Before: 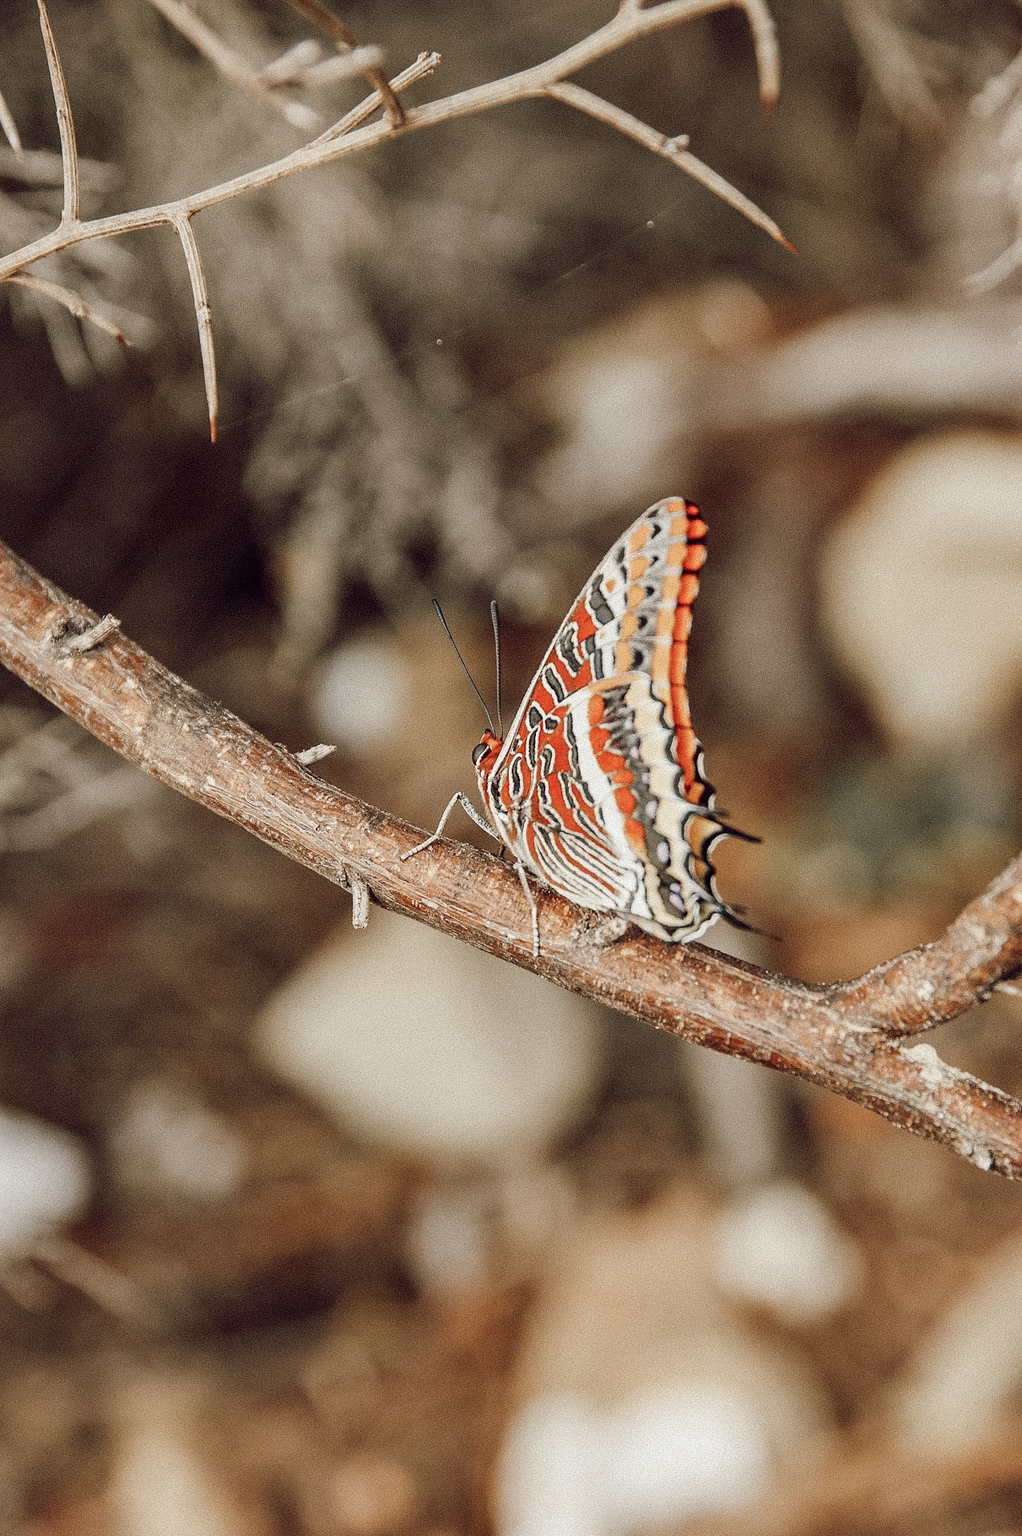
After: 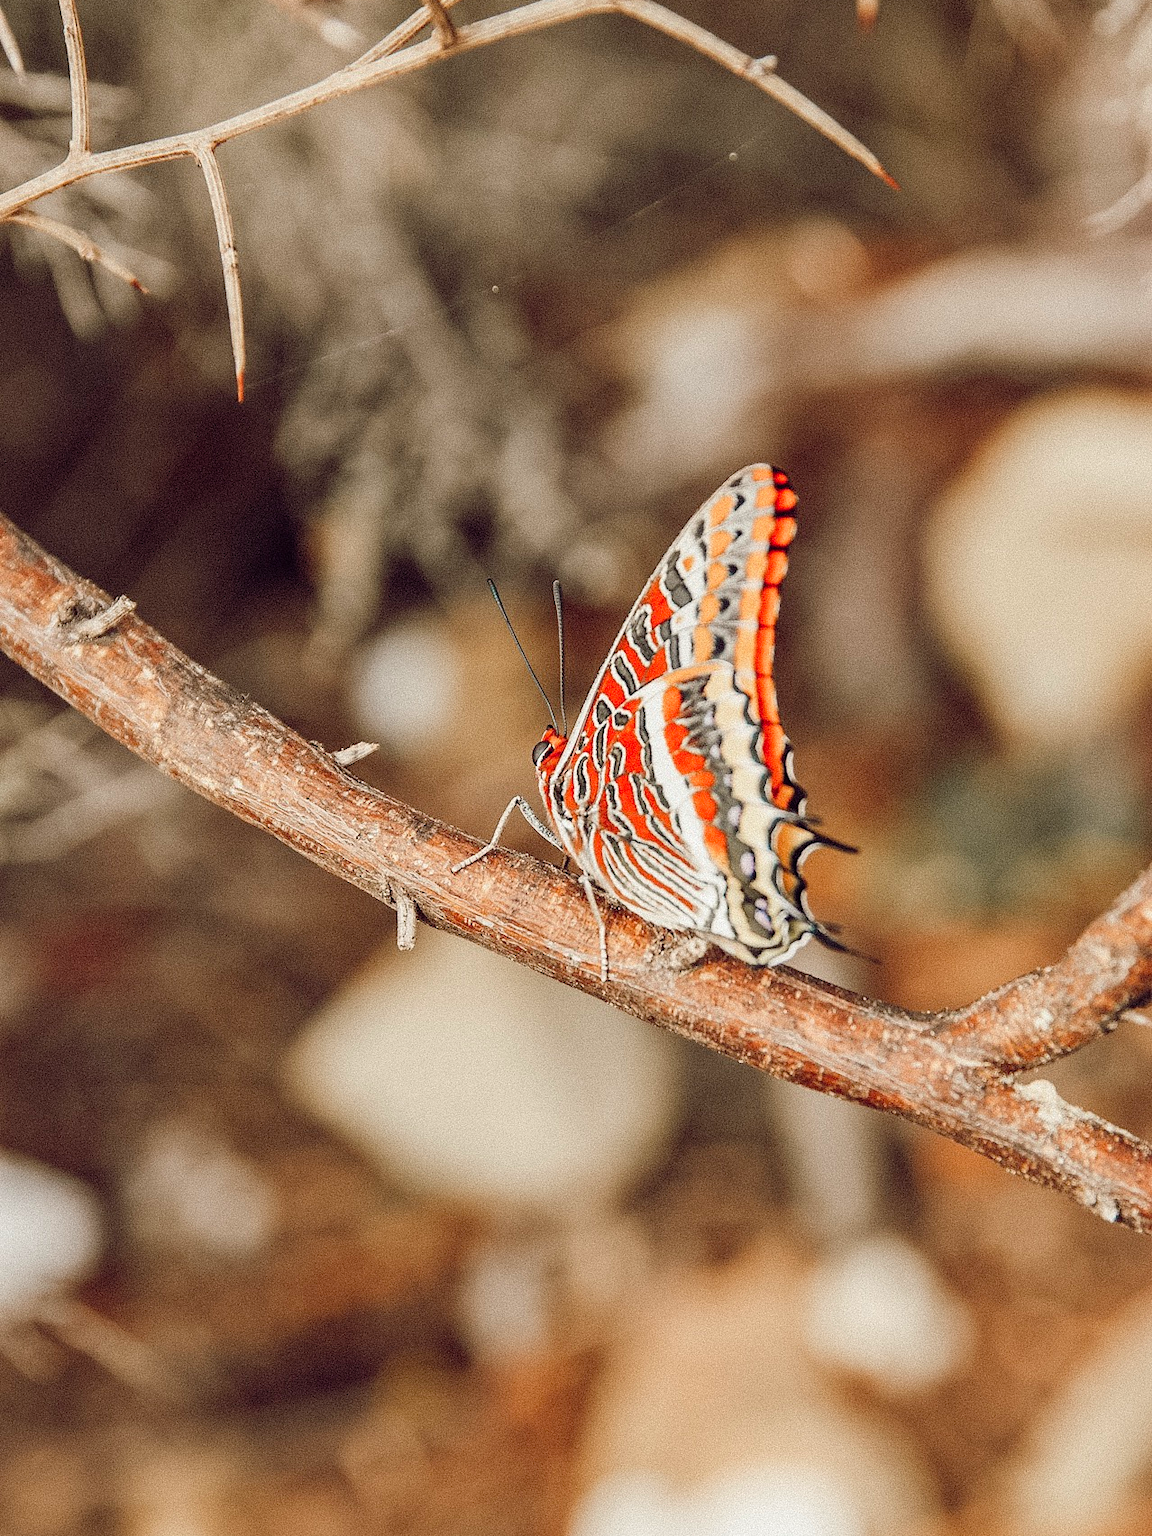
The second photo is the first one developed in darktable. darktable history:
contrast brightness saturation: contrast 0.07, brightness 0.08, saturation 0.18
crop and rotate: top 5.609%, bottom 5.609%
